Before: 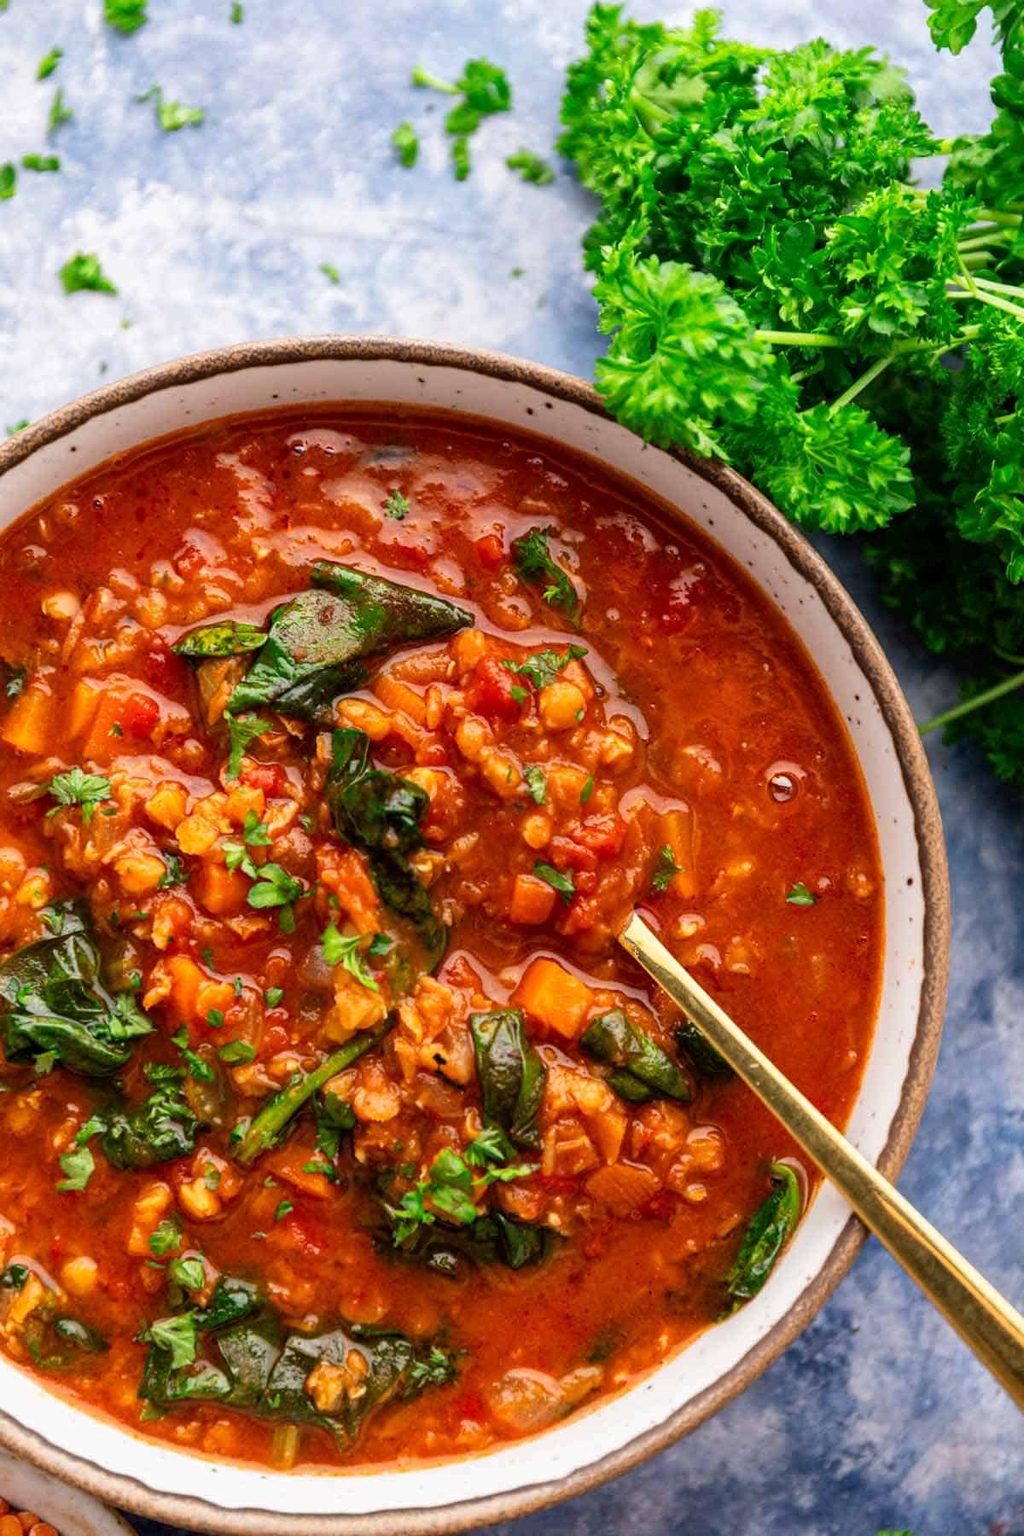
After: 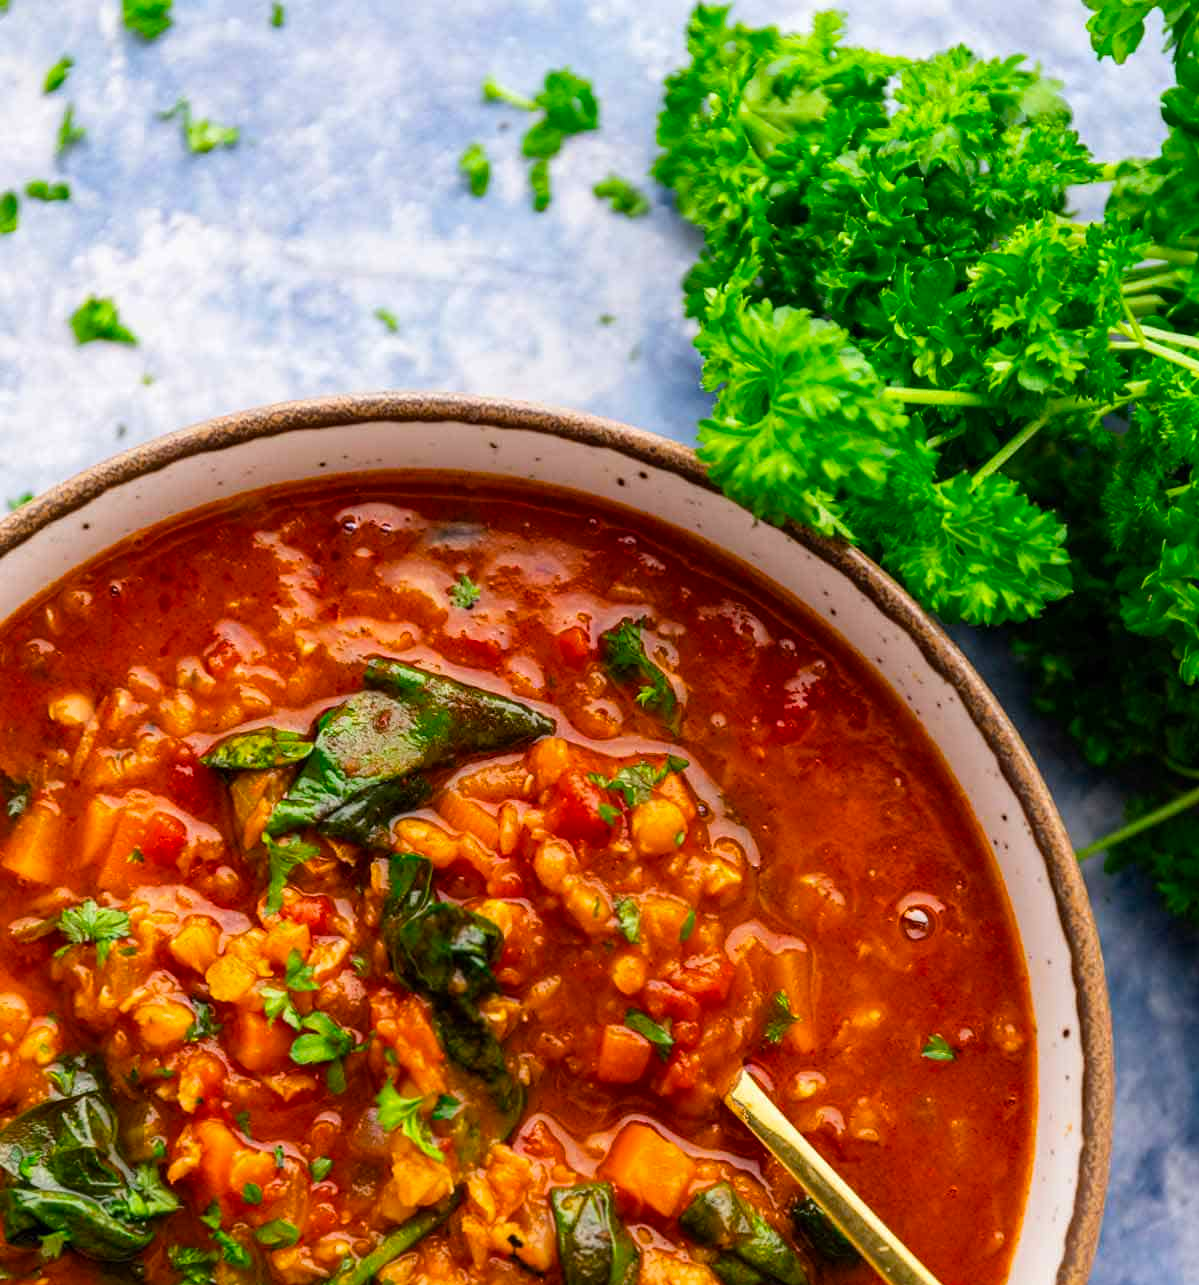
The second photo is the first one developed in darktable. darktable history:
color balance rgb: power › hue 61.68°, perceptual saturation grading › global saturation 25.327%
crop: right 0.001%, bottom 28.604%
